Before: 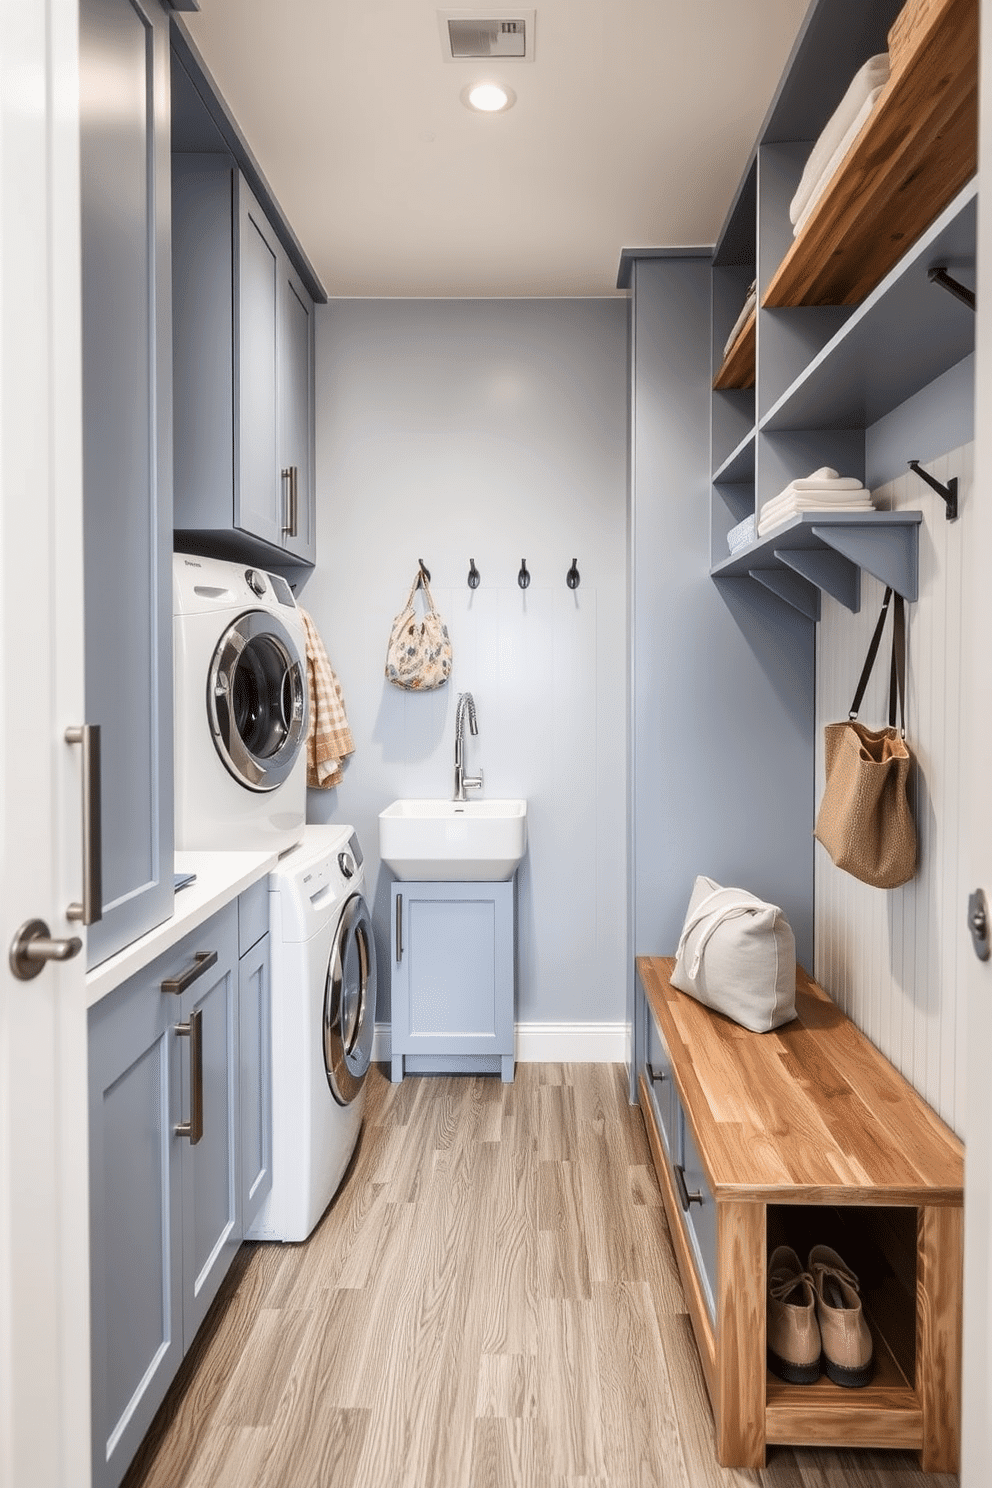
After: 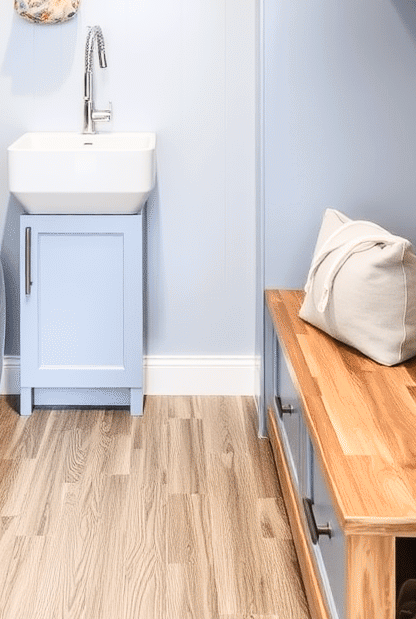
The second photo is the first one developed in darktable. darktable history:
contrast brightness saturation: contrast 0.198, brightness 0.166, saturation 0.225
crop: left 37.418%, top 44.846%, right 20.56%, bottom 13.489%
base curve: curves: ch0 [(0, 0) (0.297, 0.298) (1, 1)], preserve colors none
